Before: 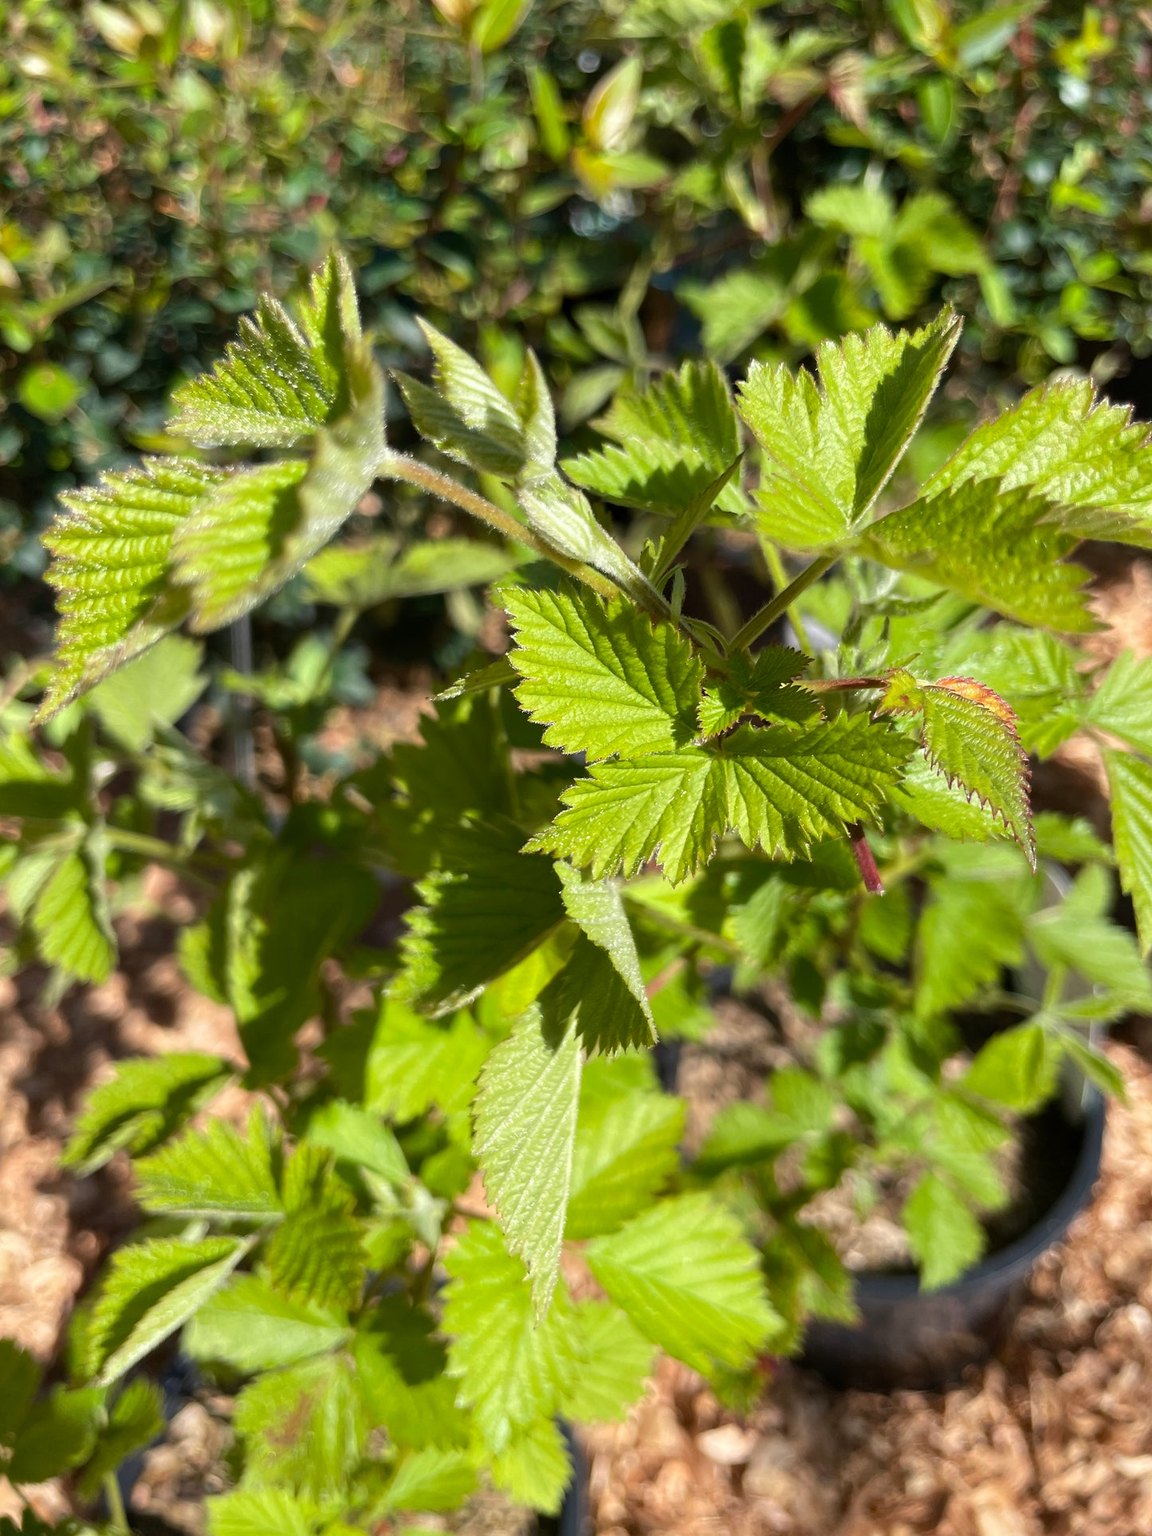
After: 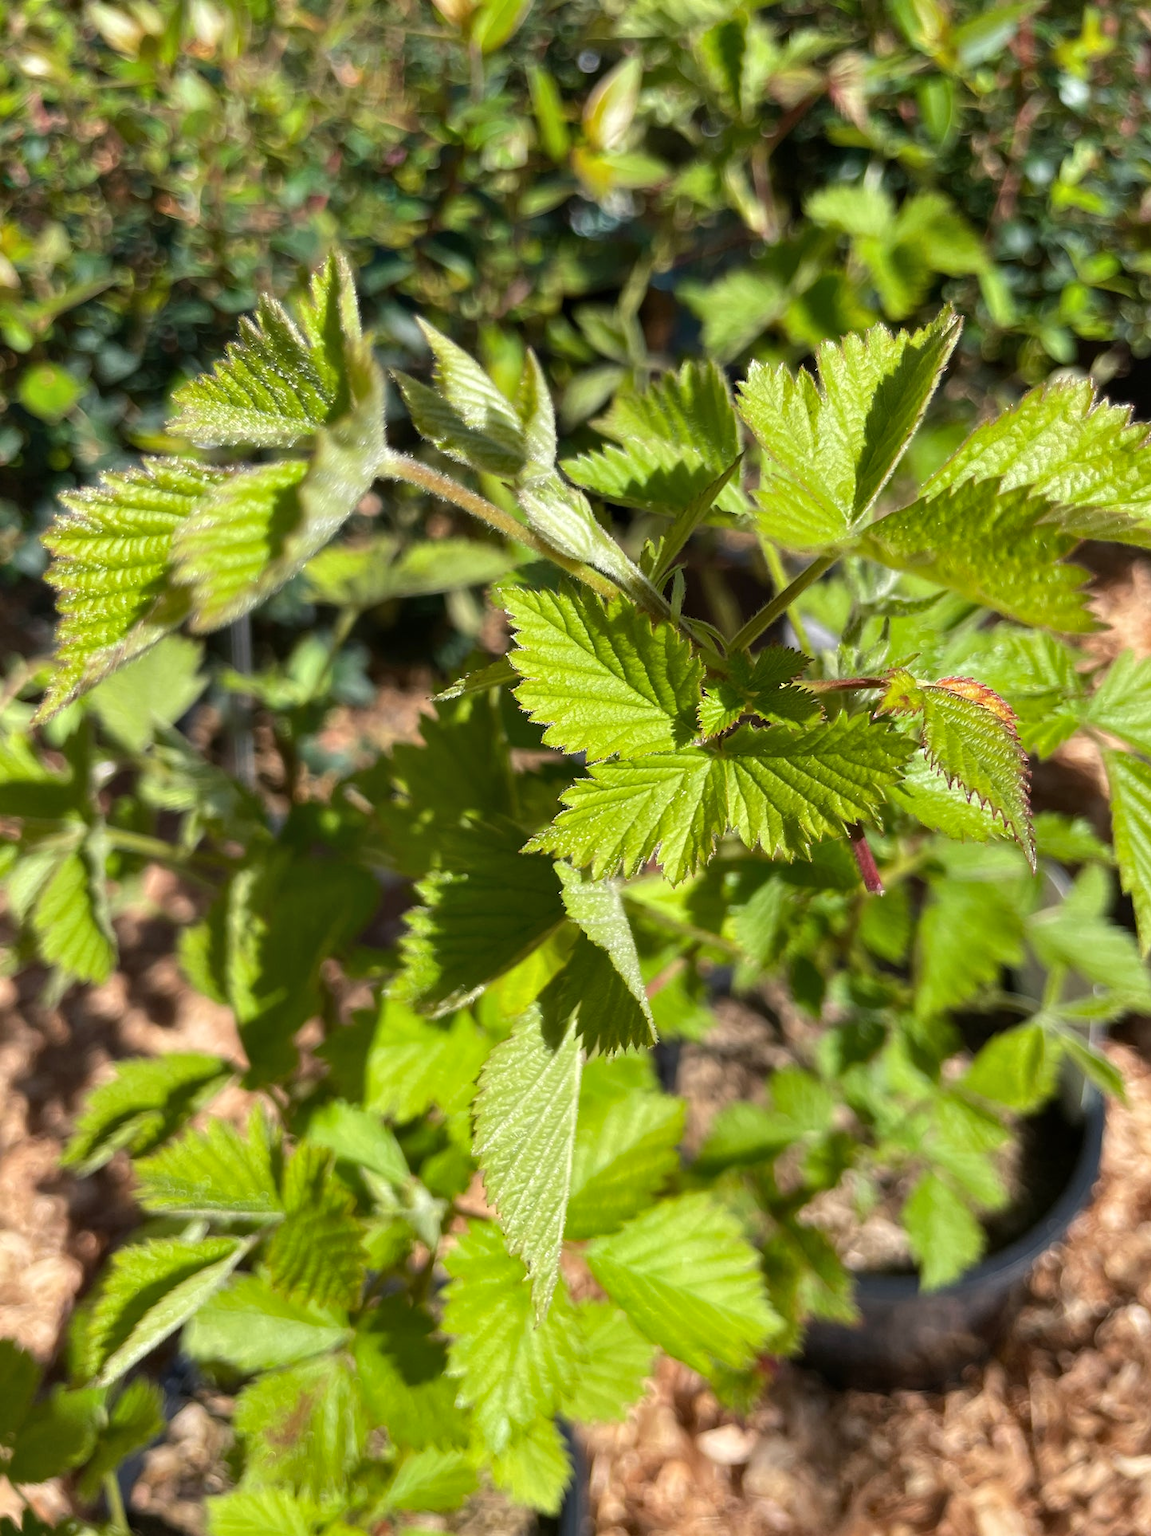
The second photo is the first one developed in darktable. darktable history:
shadows and highlights: white point adjustment 0.833, soften with gaussian
